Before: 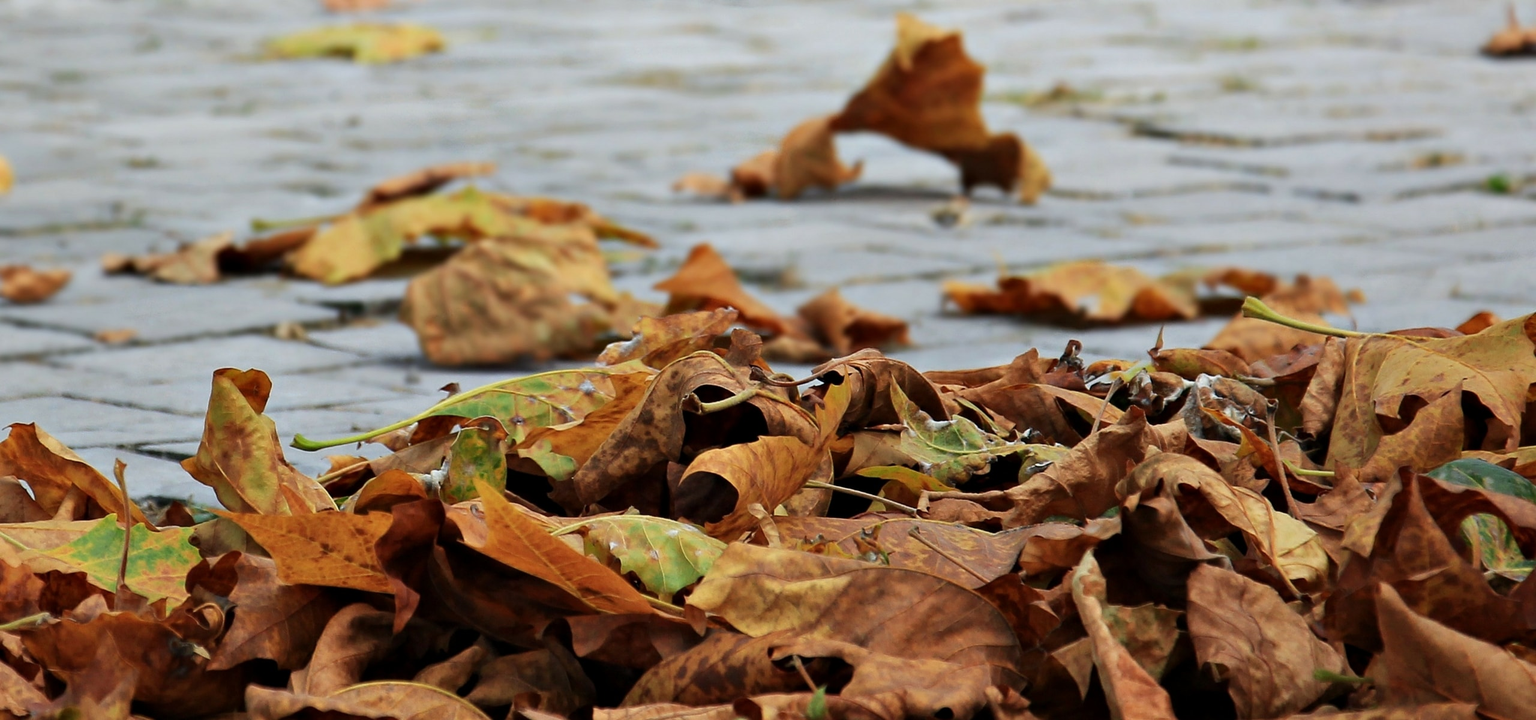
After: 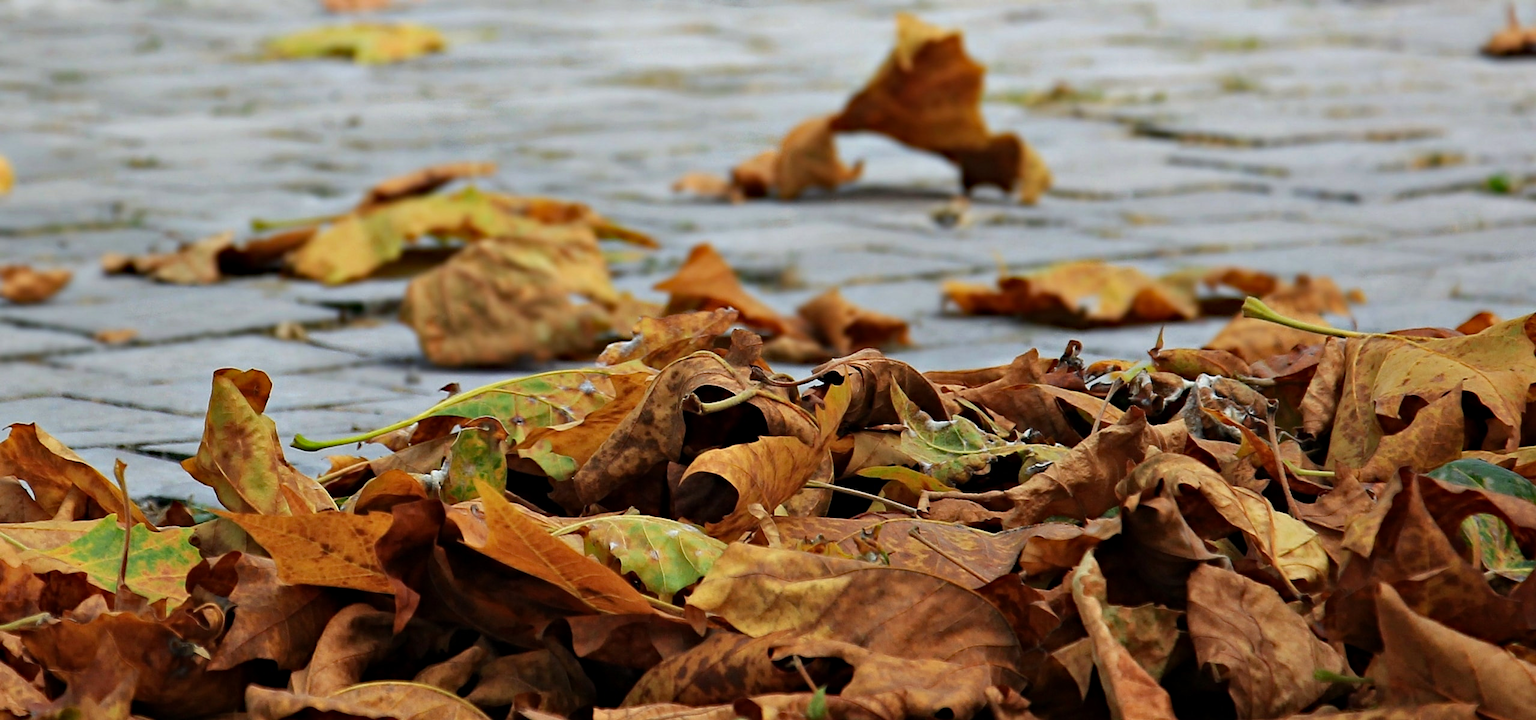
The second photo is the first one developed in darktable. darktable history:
haze removal: strength 0.283, distance 0.256, compatibility mode true, adaptive false
